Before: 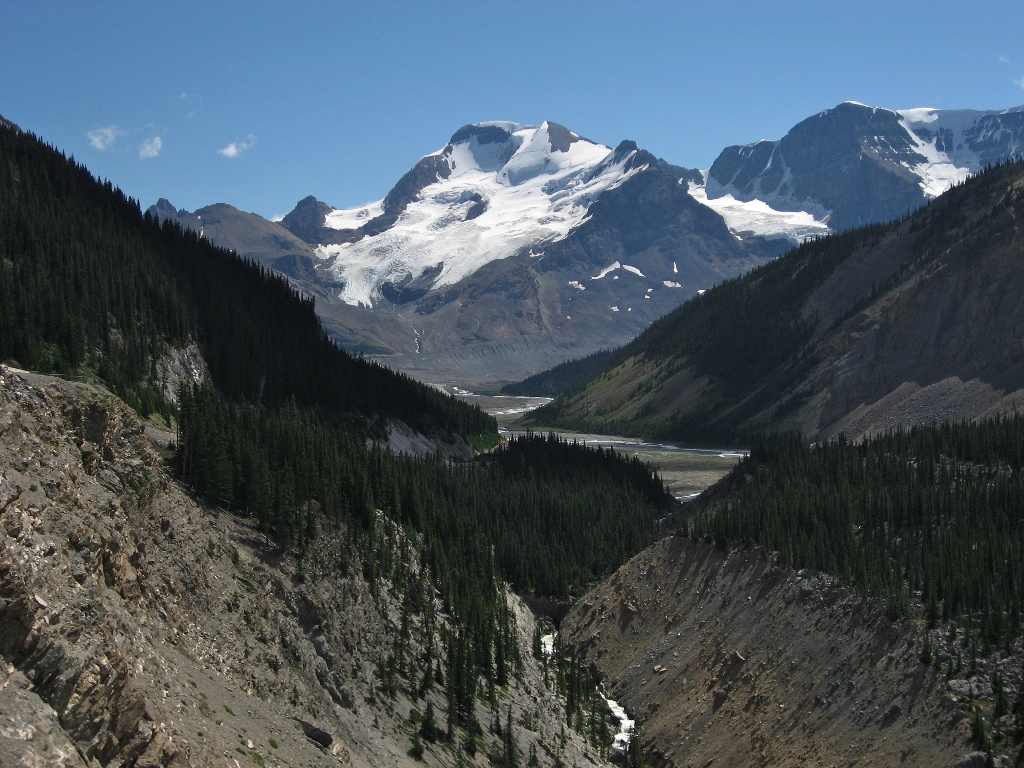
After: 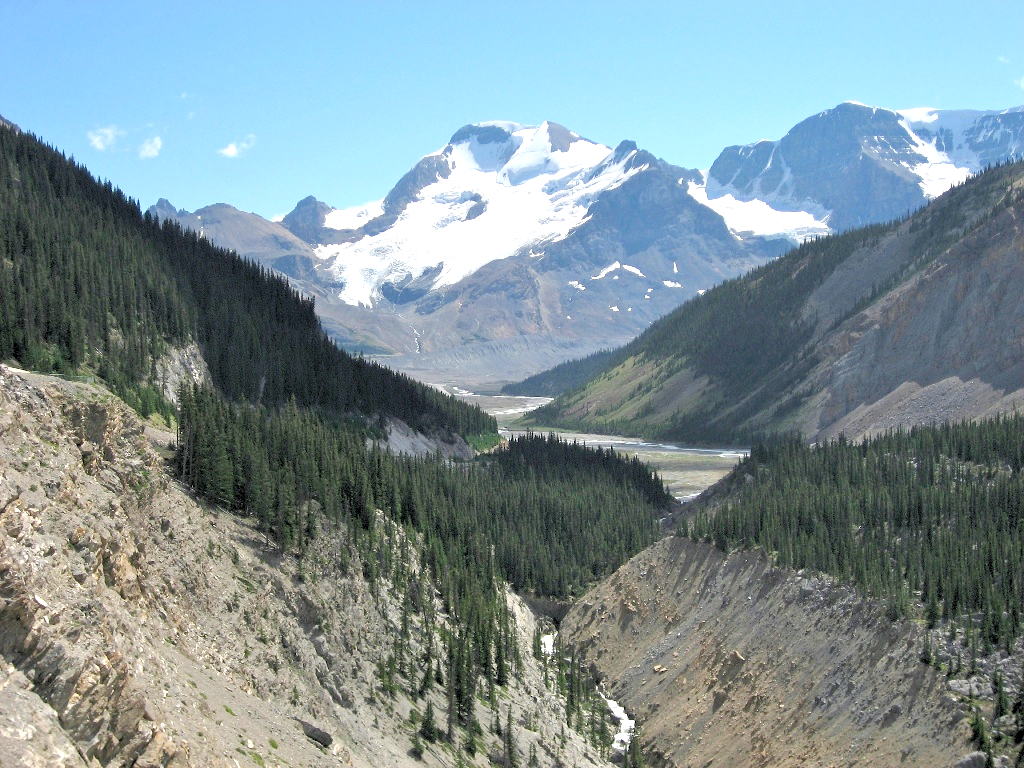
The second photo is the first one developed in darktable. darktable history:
rgb levels: preserve colors sum RGB, levels [[0.038, 0.433, 0.934], [0, 0.5, 1], [0, 0.5, 1]]
exposure: black level correction 0, exposure 1.2 EV, compensate exposure bias true, compensate highlight preservation false
